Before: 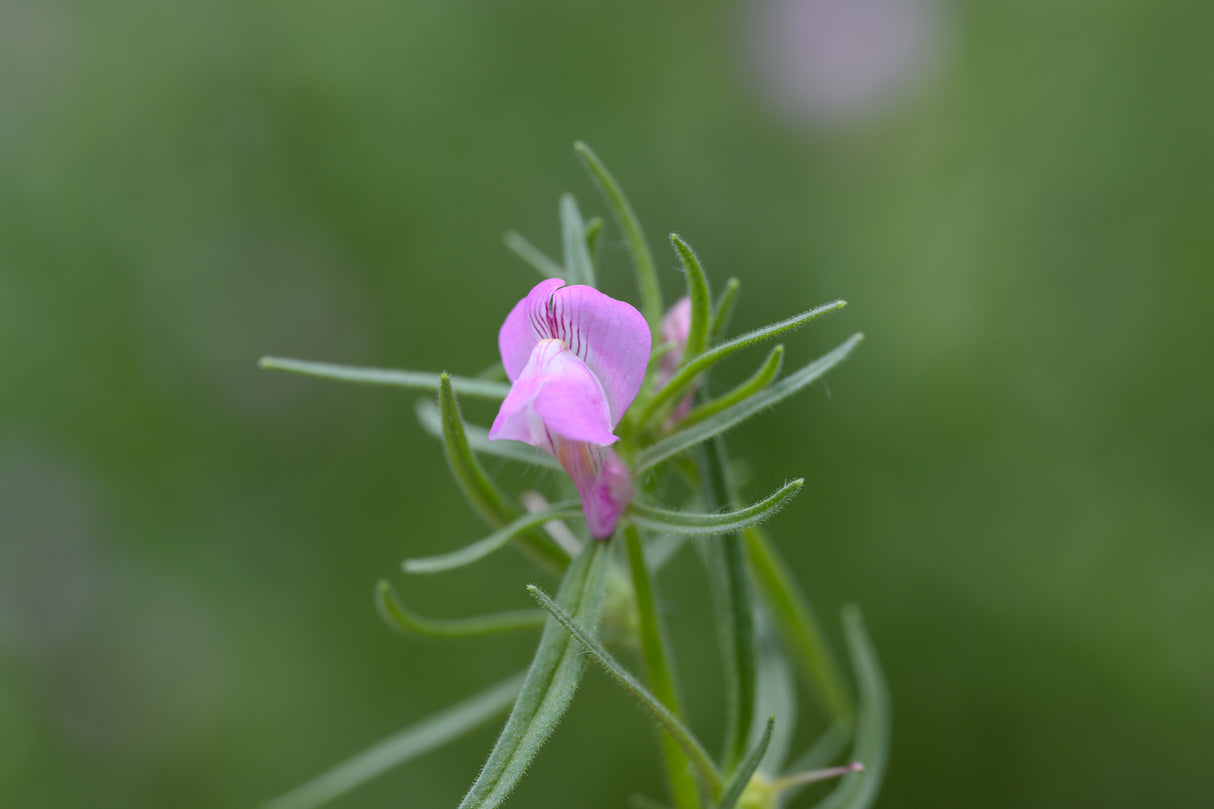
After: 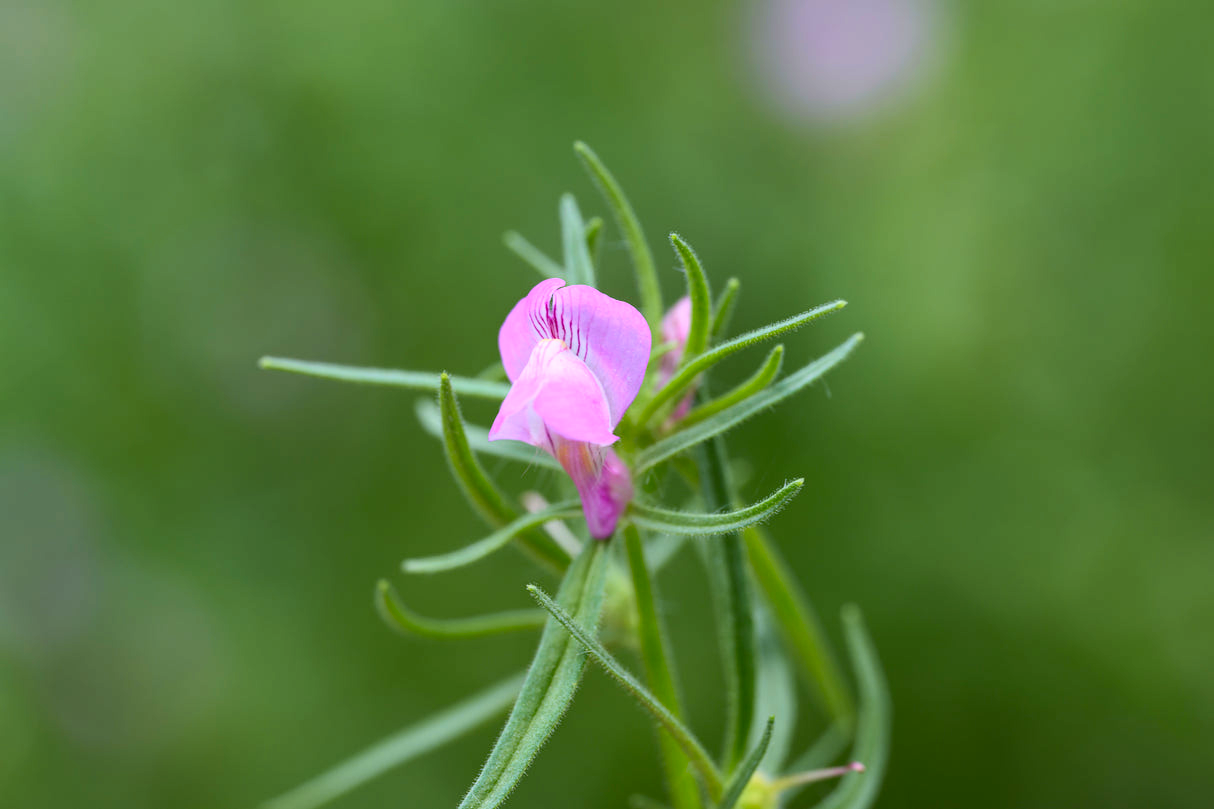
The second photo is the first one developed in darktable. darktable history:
contrast brightness saturation: contrast 0.23, brightness 0.112, saturation 0.291
color calibration: illuminant same as pipeline (D50), adaptation XYZ, x 0.346, y 0.357, temperature 5018.74 K
velvia: on, module defaults
